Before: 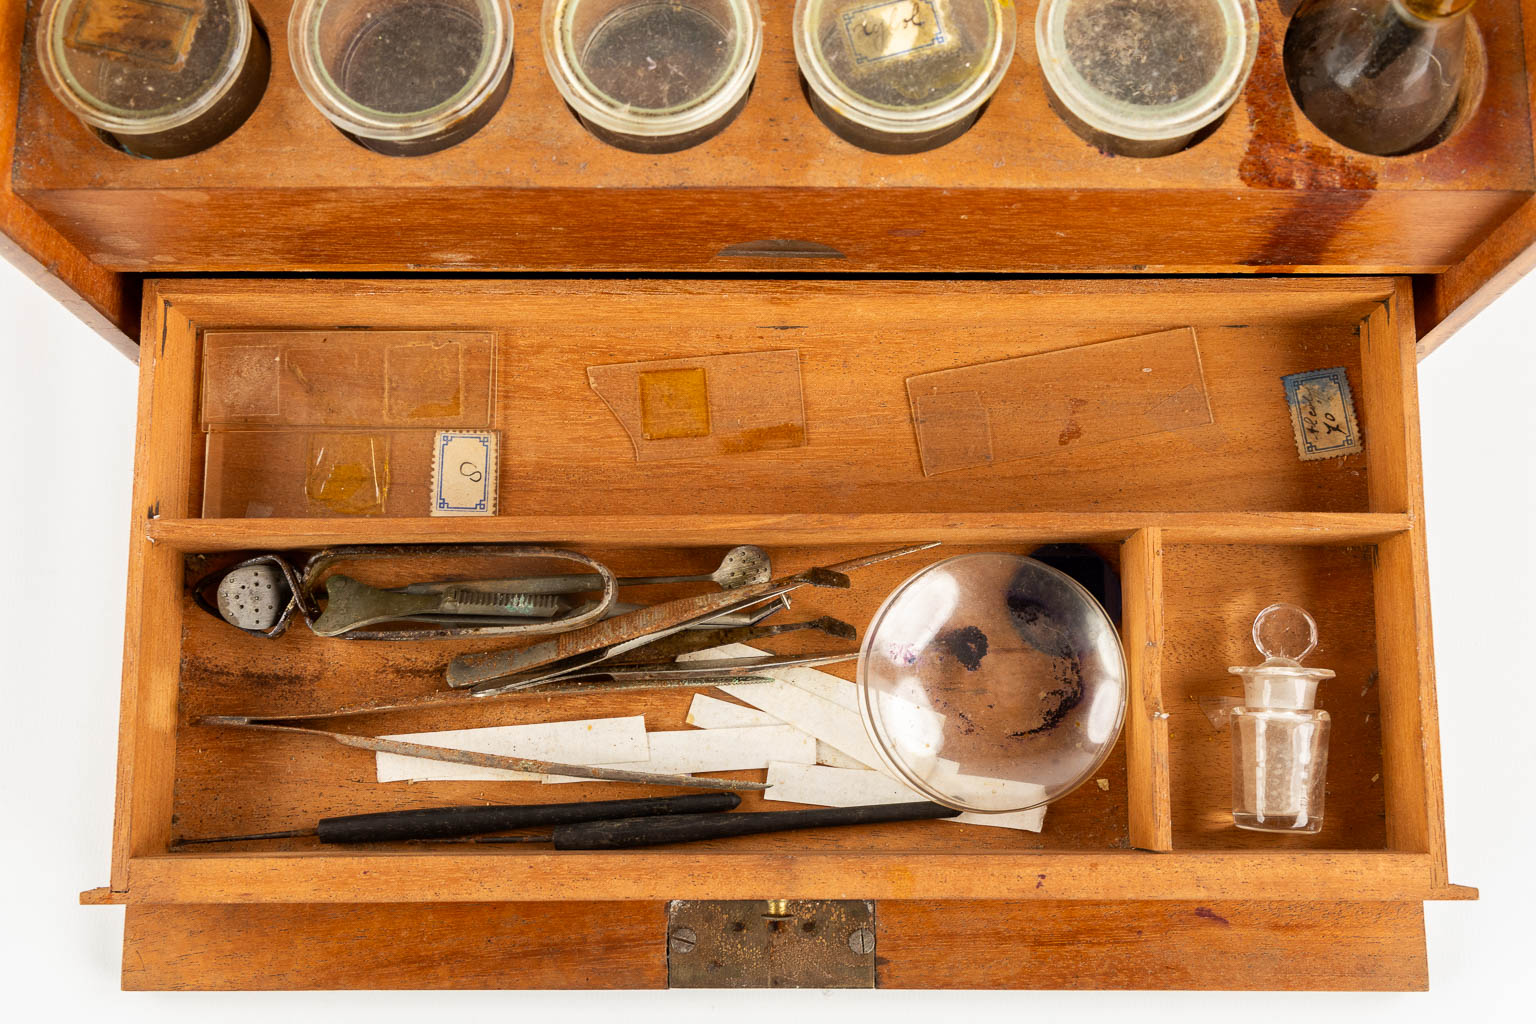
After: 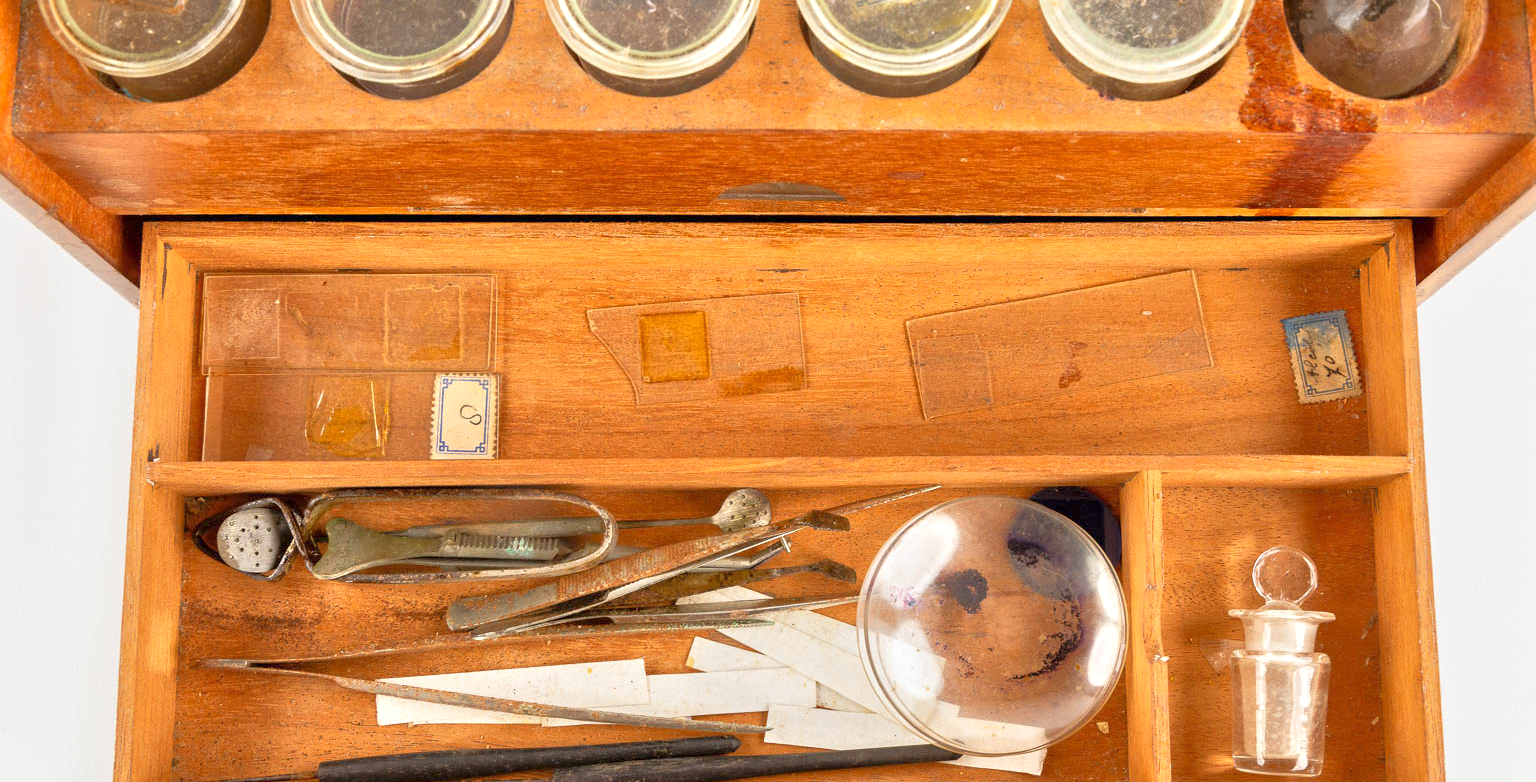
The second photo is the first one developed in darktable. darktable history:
crop: top 5.583%, bottom 18.001%
tone equalizer: -8 EV 1.97 EV, -7 EV 1.98 EV, -6 EV 1.99 EV, -5 EV 1.96 EV, -4 EV 1.96 EV, -3 EV 1.48 EV, -2 EV 0.977 EV, -1 EV 0.484 EV
